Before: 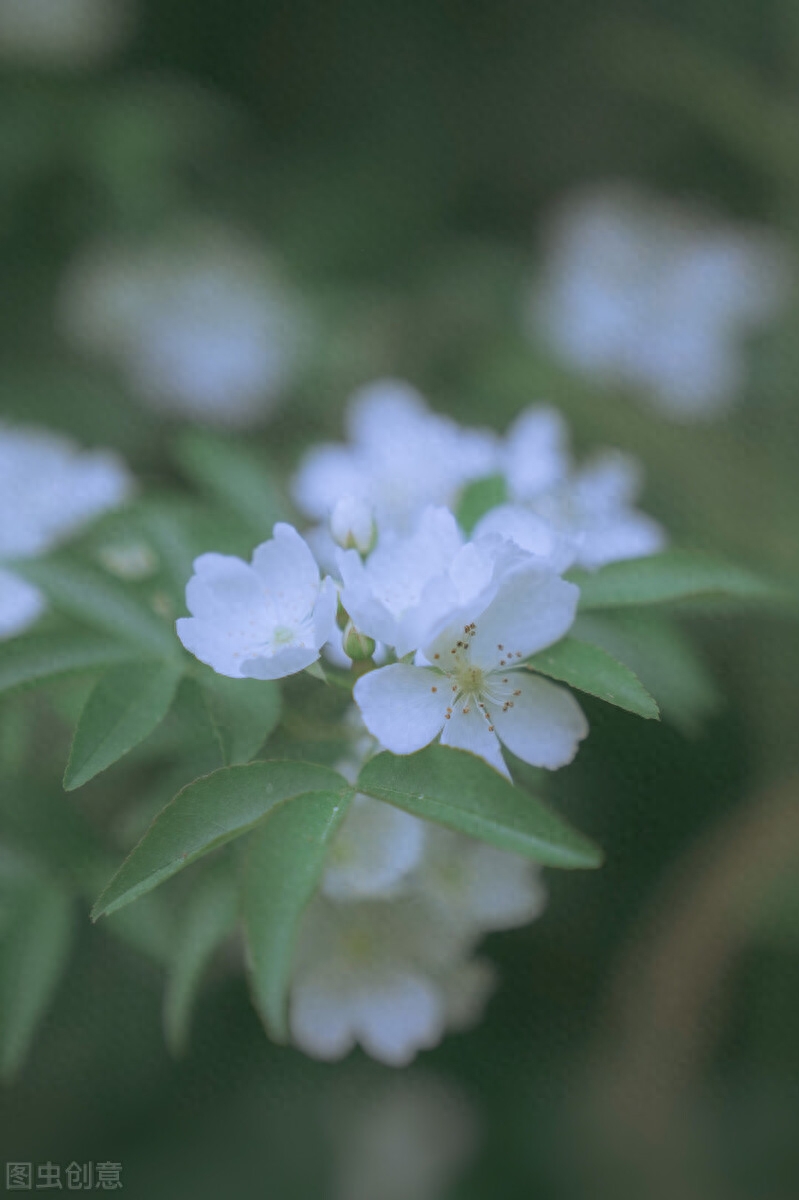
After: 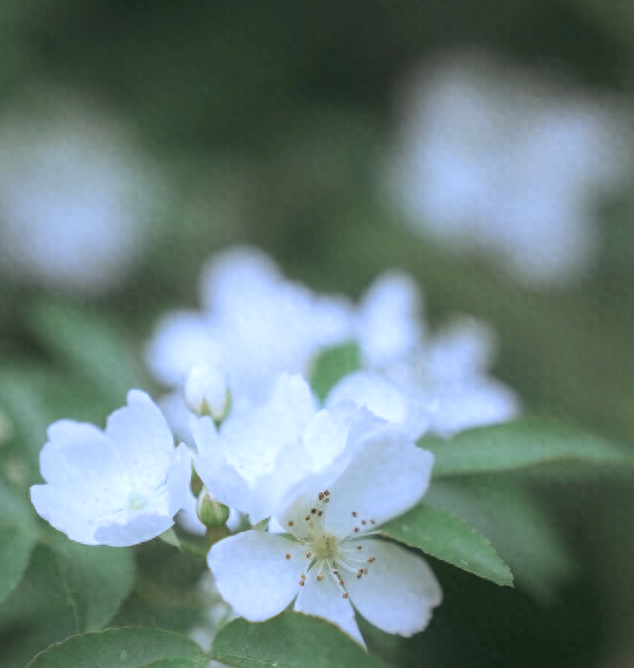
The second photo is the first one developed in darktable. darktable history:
crop: left 18.279%, top 11.088%, right 2.365%, bottom 33.245%
tone equalizer: -8 EV -0.765 EV, -7 EV -0.696 EV, -6 EV -0.582 EV, -5 EV -0.368 EV, -3 EV 0.37 EV, -2 EV 0.6 EV, -1 EV 0.678 EV, +0 EV 0.765 EV, edges refinement/feathering 500, mask exposure compensation -1.57 EV, preserve details no
